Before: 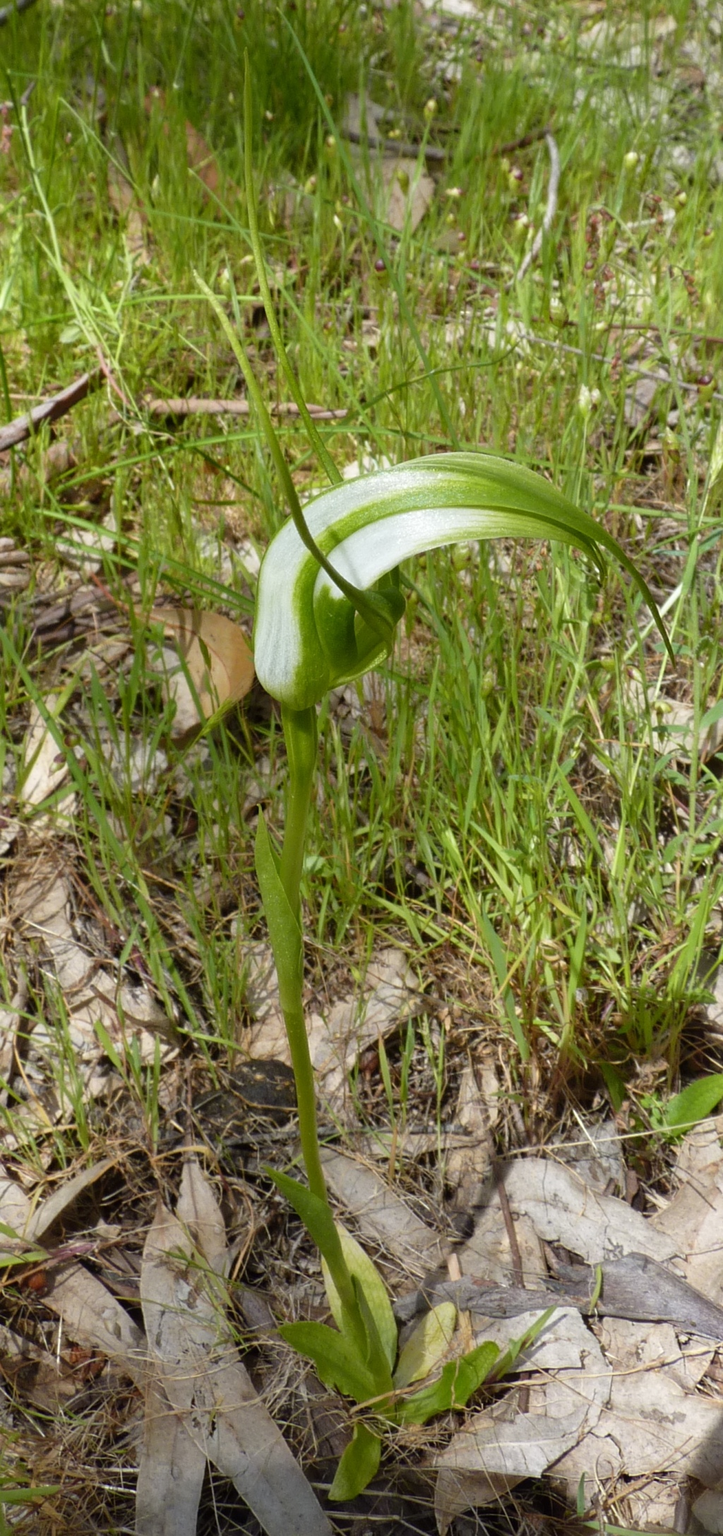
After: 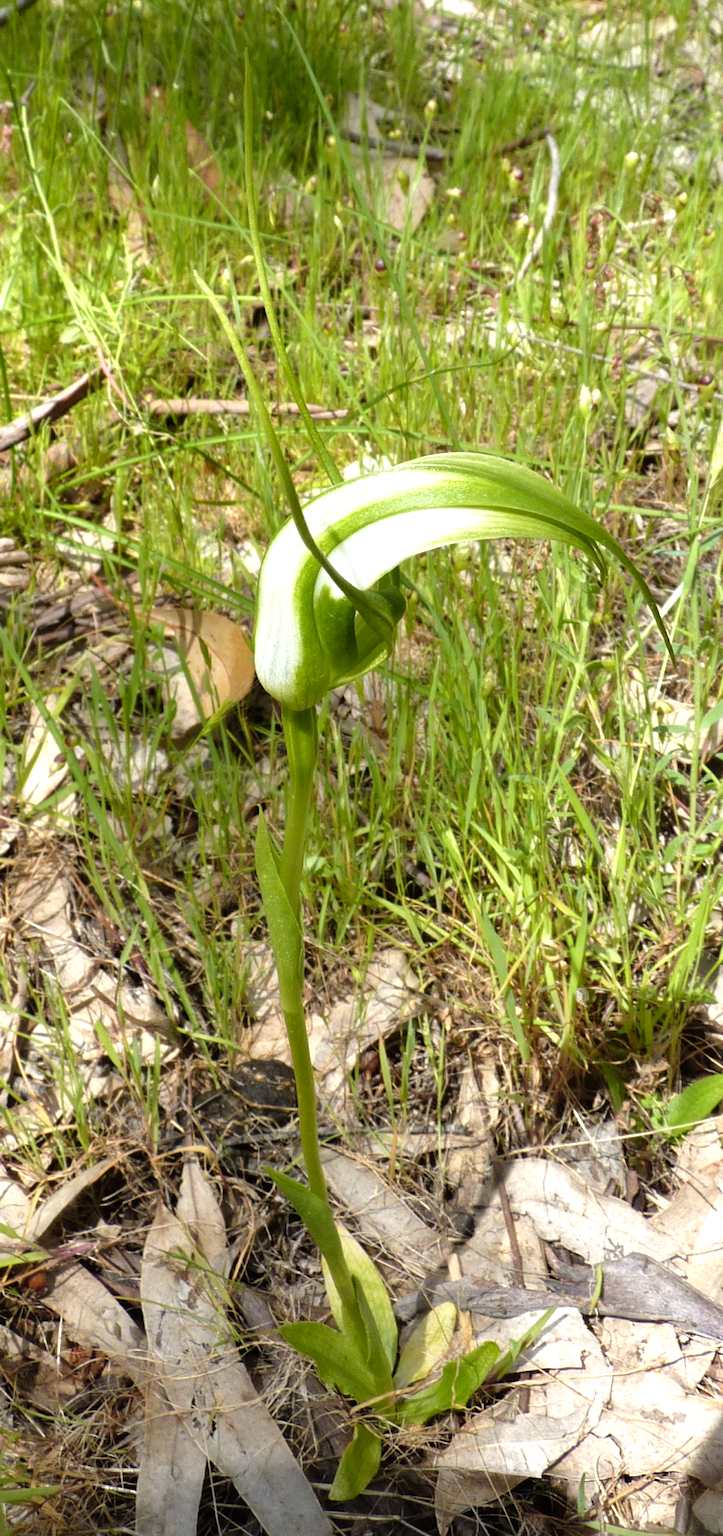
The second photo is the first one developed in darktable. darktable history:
color calibration: x 0.34, y 0.355, temperature 5200.53 K
tone equalizer: -8 EV -0.78 EV, -7 EV -0.737 EV, -6 EV -0.588 EV, -5 EV -0.375 EV, -3 EV 0.382 EV, -2 EV 0.6 EV, -1 EV 0.694 EV, +0 EV 0.73 EV
